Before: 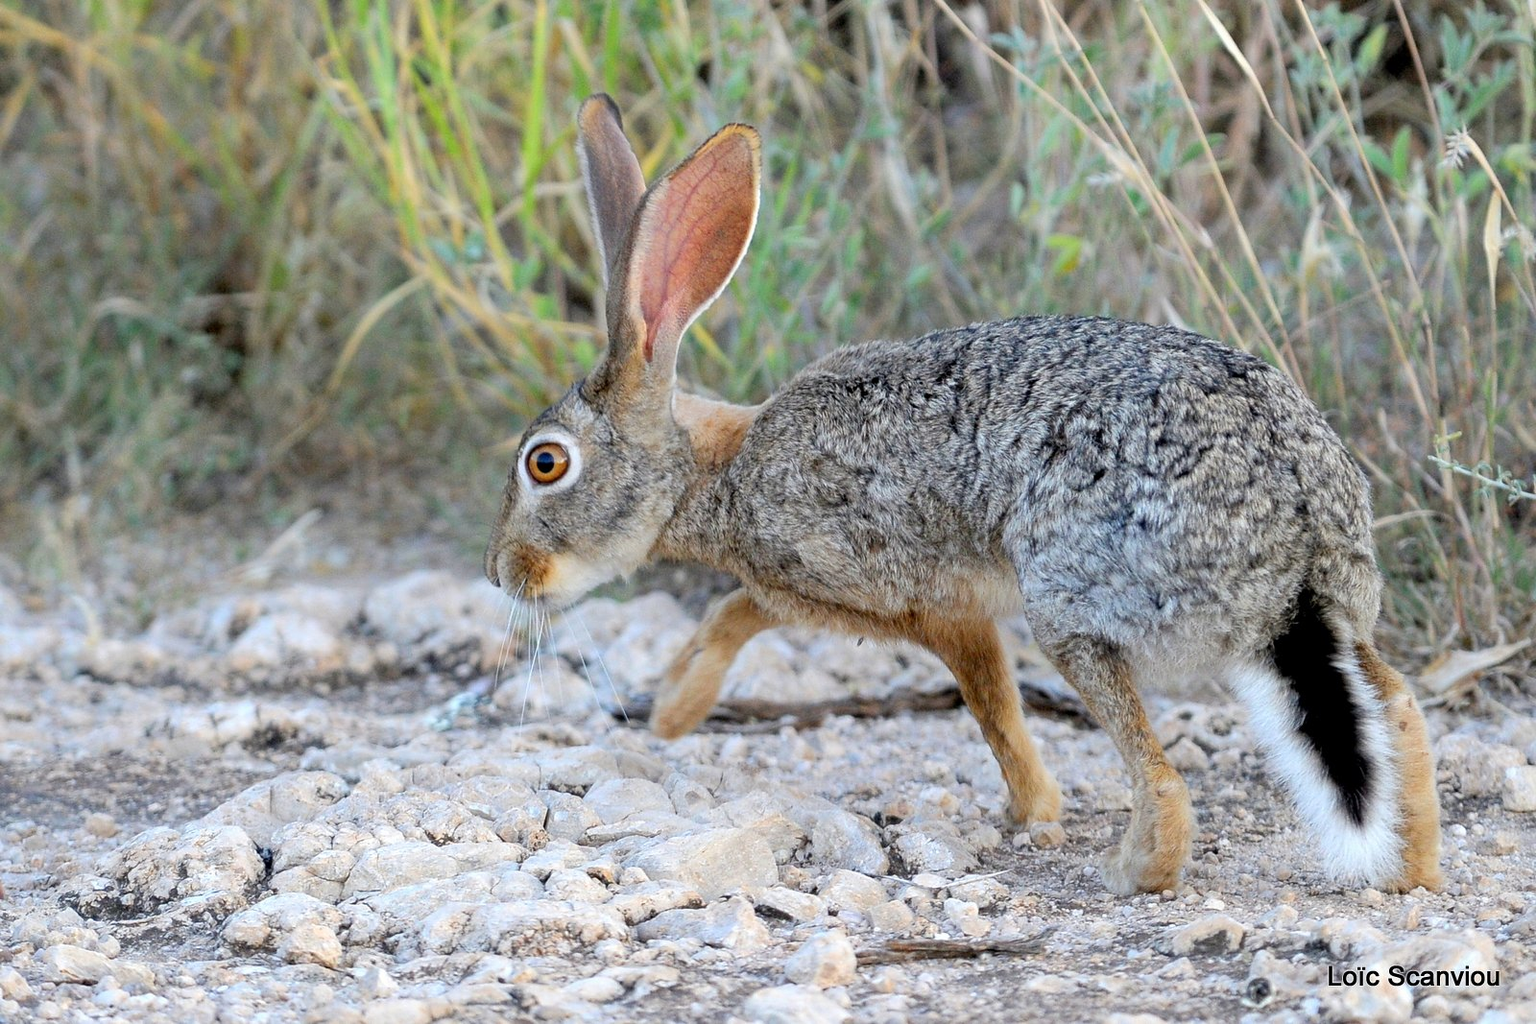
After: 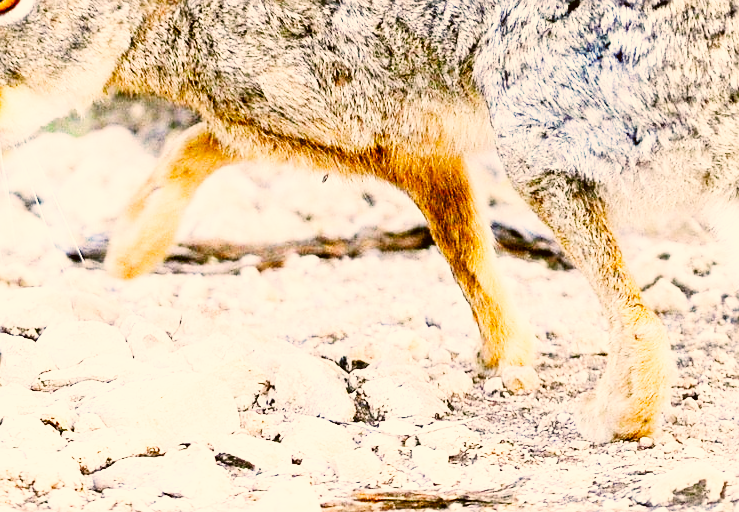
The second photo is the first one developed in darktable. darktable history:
color correction: highlights a* 8.33, highlights b* 15.14, shadows a* -0.651, shadows b* 26.98
crop: left 35.707%, top 46.014%, right 18.068%, bottom 5.933%
shadows and highlights: shadows 0.464, highlights 38.11
base curve: curves: ch0 [(0, 0.003) (0.001, 0.002) (0.006, 0.004) (0.02, 0.022) (0.048, 0.086) (0.094, 0.234) (0.162, 0.431) (0.258, 0.629) (0.385, 0.8) (0.548, 0.918) (0.751, 0.988) (1, 1)], preserve colors none
color balance rgb: power › hue 62.19°, global offset › luminance 0.244%, perceptual saturation grading › global saturation 24.588%, perceptual saturation grading › highlights -51.085%, perceptual saturation grading › mid-tones 19.265%, perceptual saturation grading › shadows 60.445%, global vibrance 5.249%
sharpen: on, module defaults
